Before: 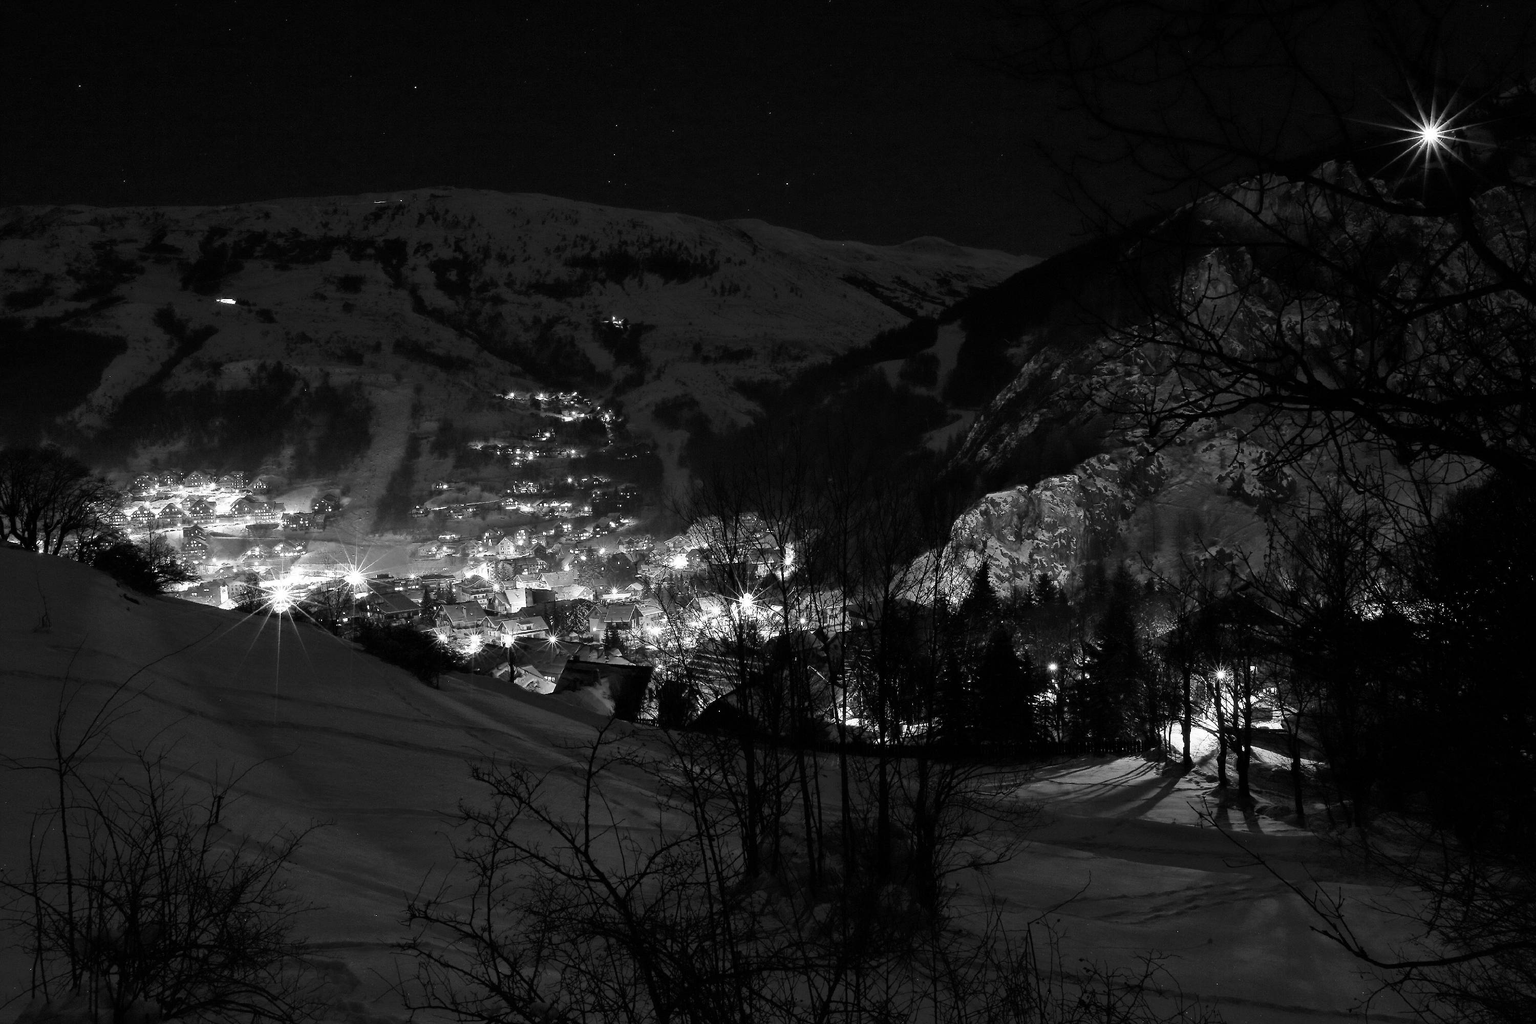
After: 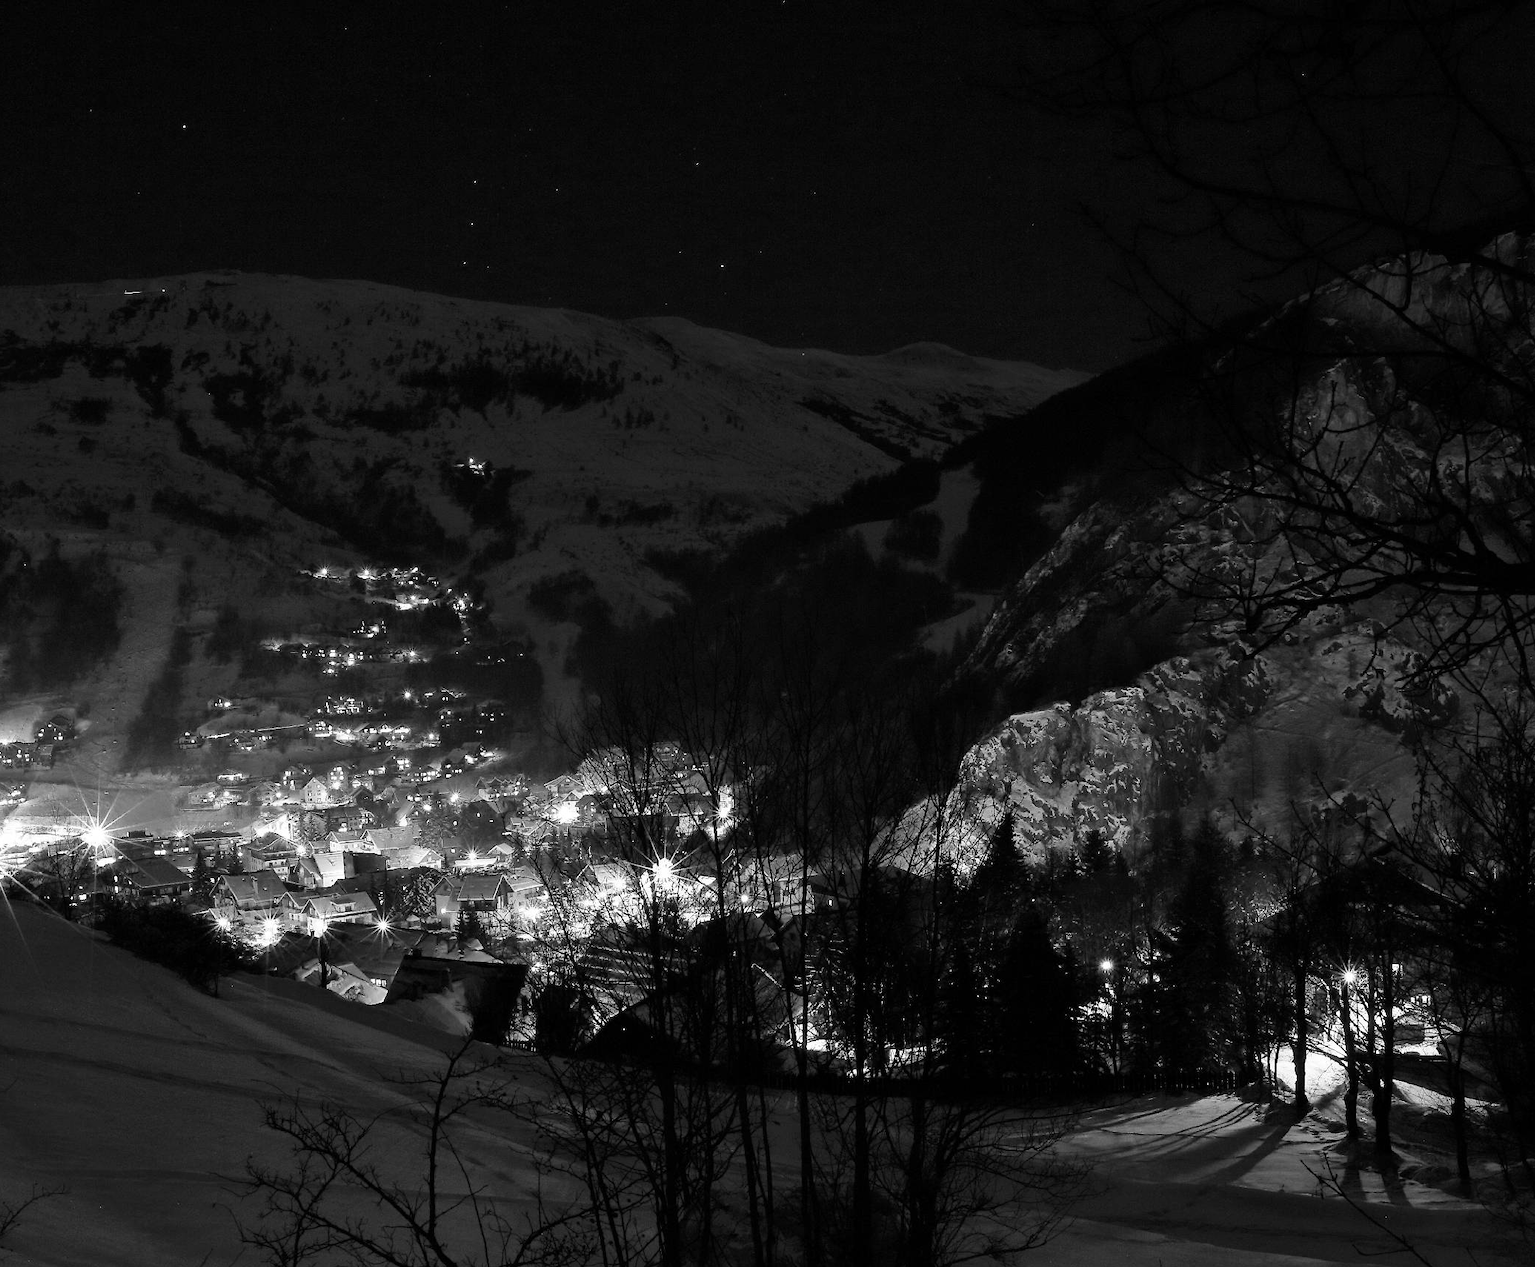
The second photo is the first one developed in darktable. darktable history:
crop: left 18.772%, right 12.125%, bottom 14.412%
